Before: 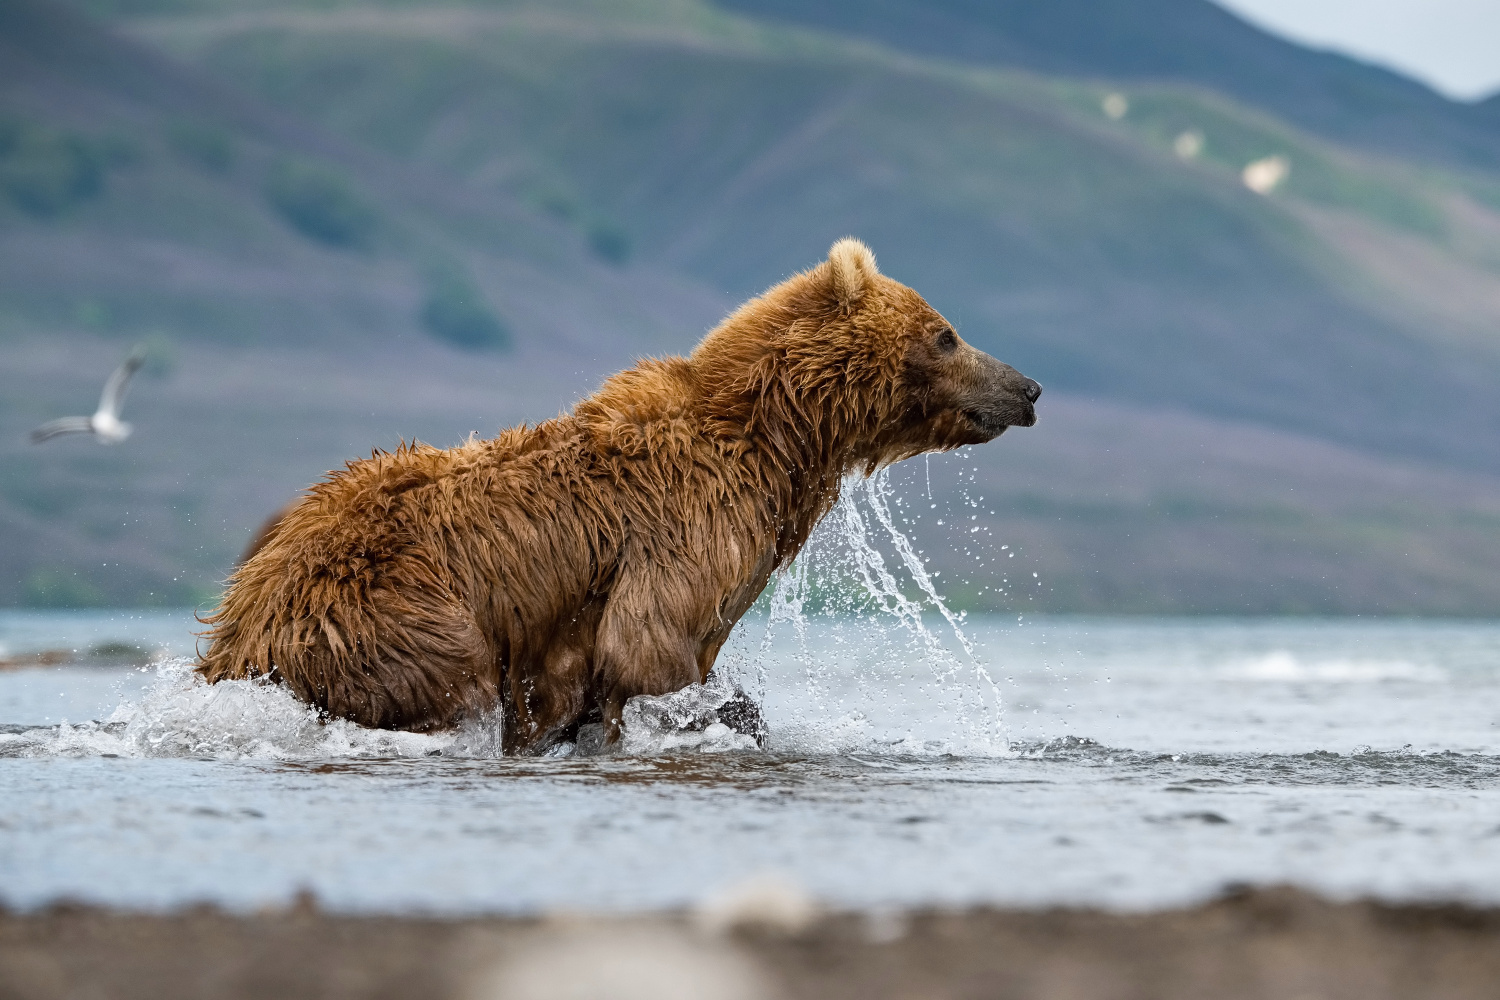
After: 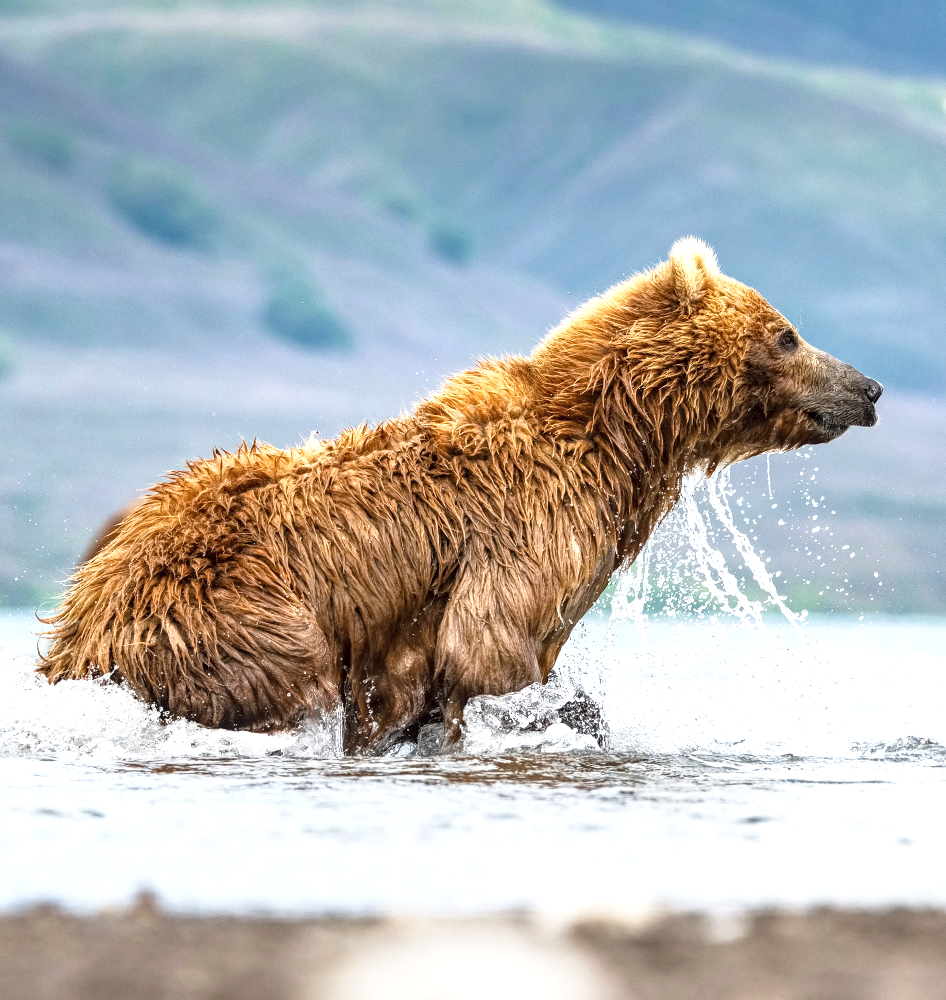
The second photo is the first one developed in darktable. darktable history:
exposure: black level correction 0, exposure 0.898 EV, compensate highlight preservation false
local contrast: on, module defaults
base curve: curves: ch0 [(0, 0) (0.666, 0.806) (1, 1)], preserve colors none
crop: left 10.612%, right 26.32%
